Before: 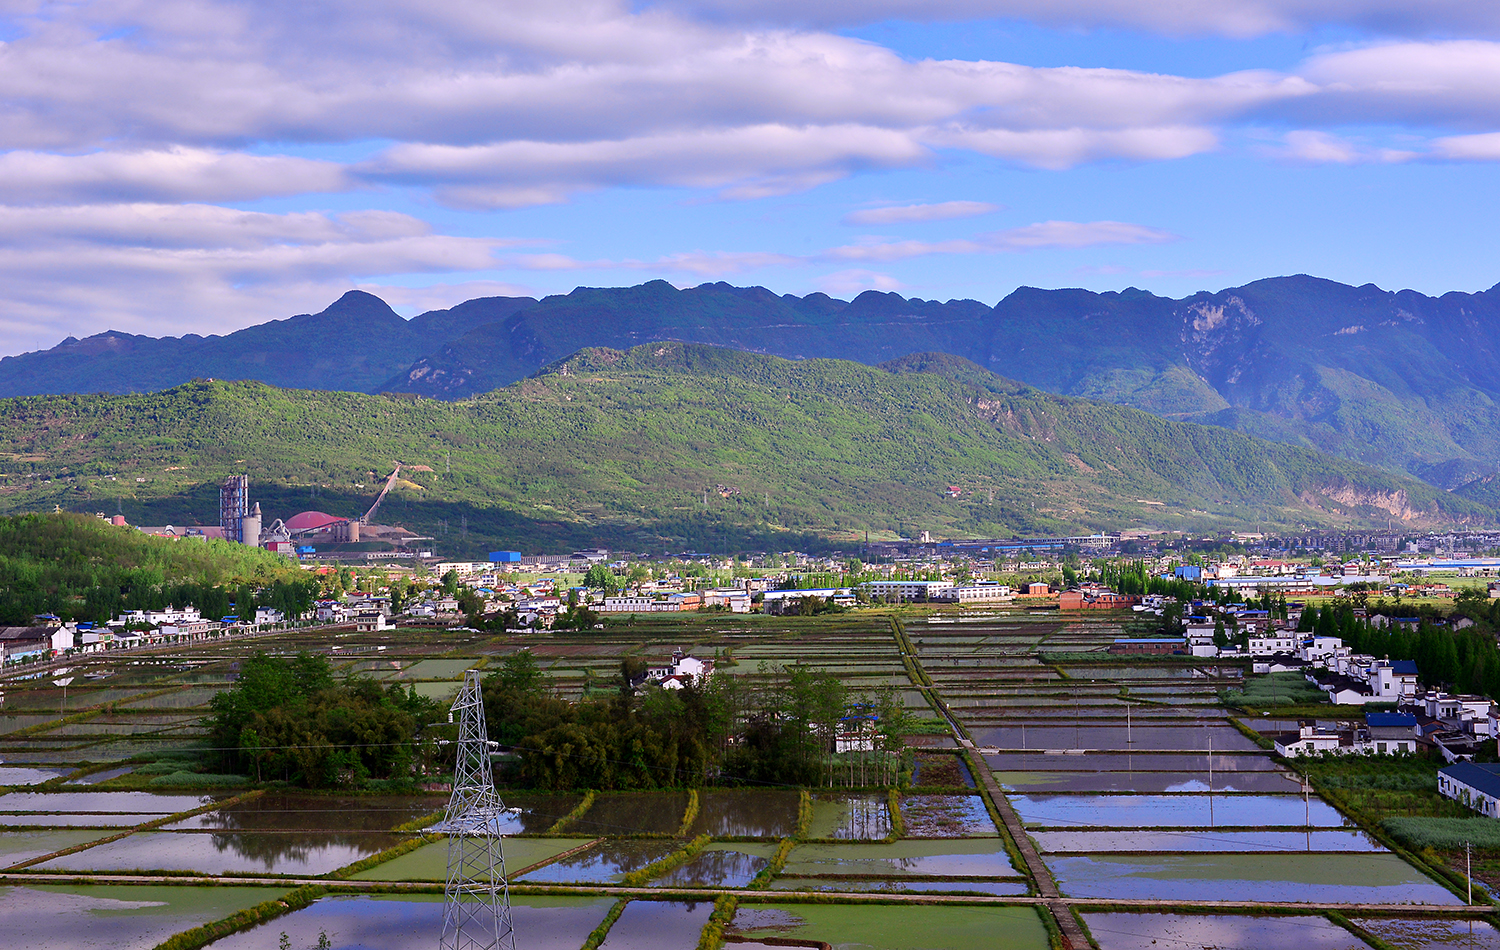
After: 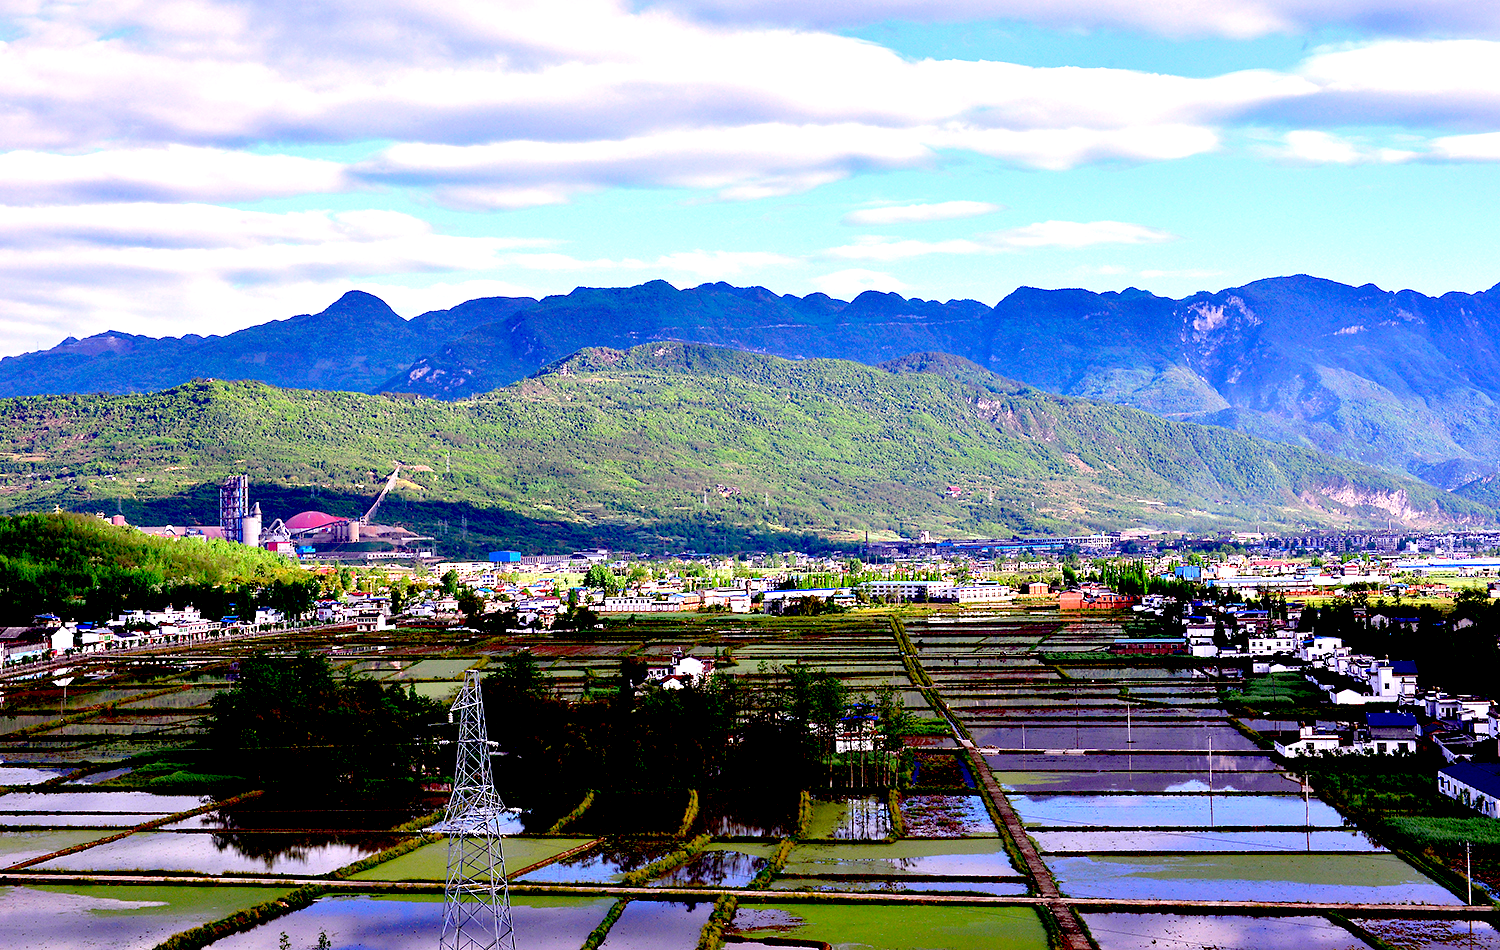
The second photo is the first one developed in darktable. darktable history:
exposure: black level correction 0.048, exposure 0.013 EV, compensate exposure bias true, compensate highlight preservation false
